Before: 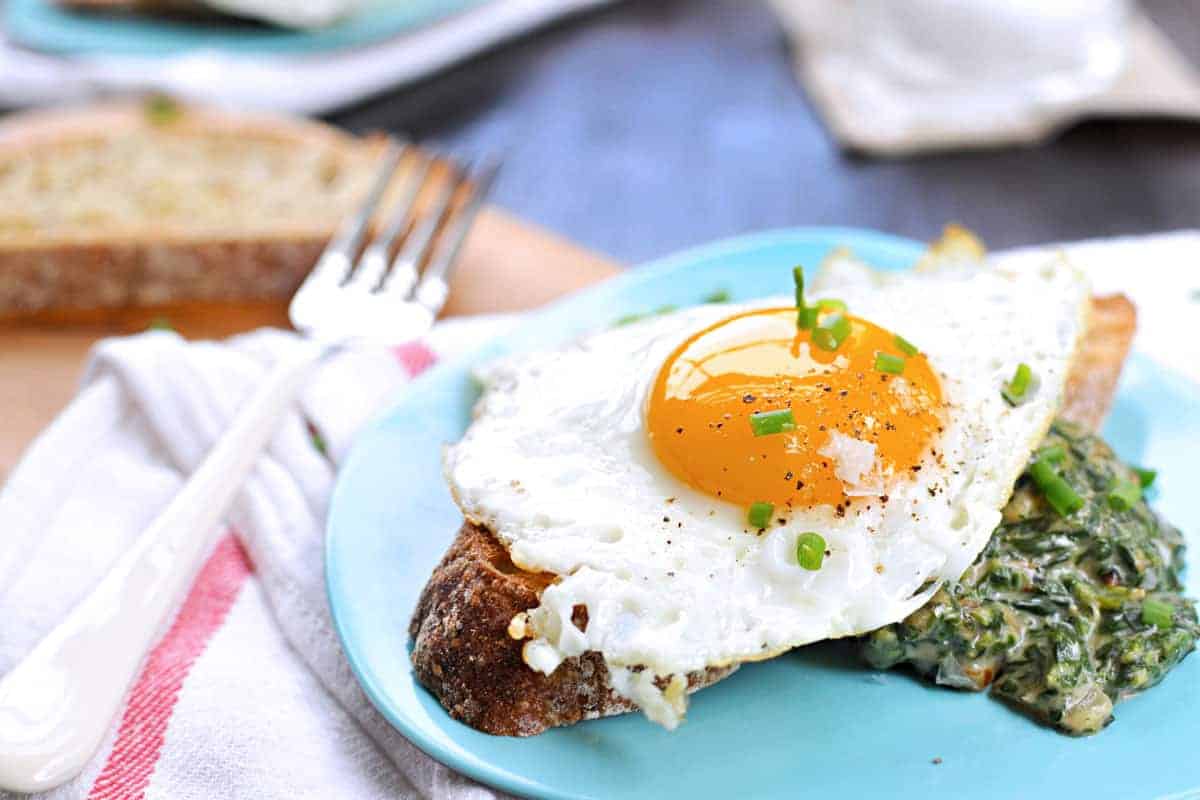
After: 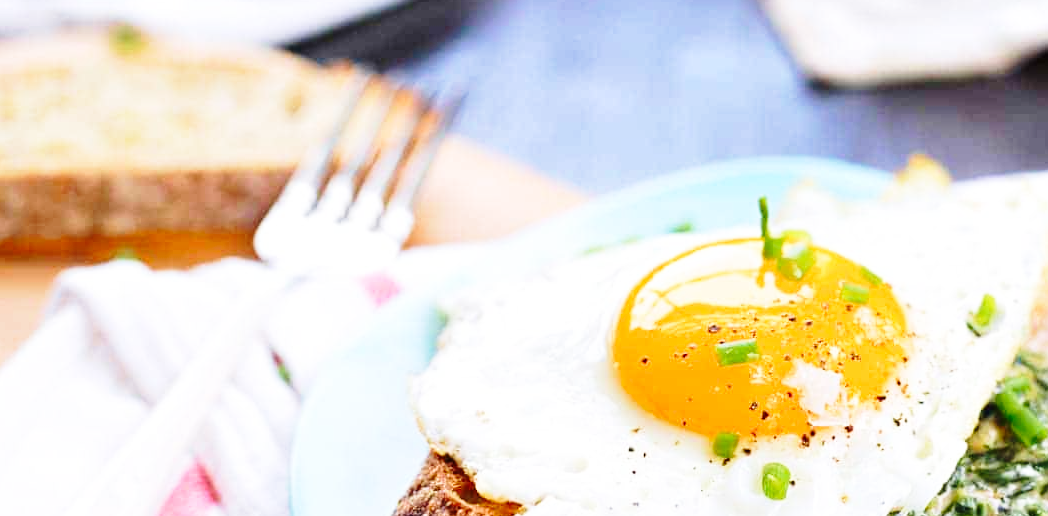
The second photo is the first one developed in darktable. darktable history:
velvia: on, module defaults
base curve: curves: ch0 [(0, 0) (0.028, 0.03) (0.121, 0.232) (0.46, 0.748) (0.859, 0.968) (1, 1)], preserve colors none
crop: left 2.999%, top 8.837%, right 9.645%, bottom 26.64%
